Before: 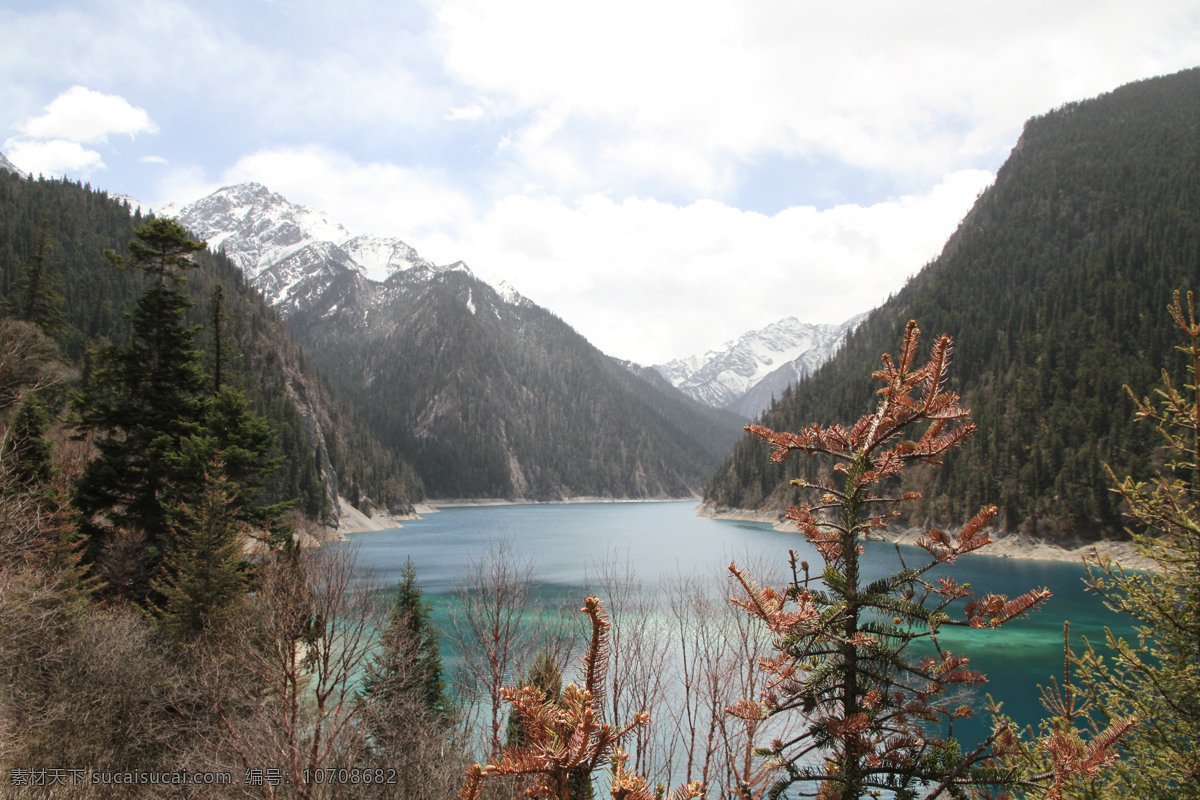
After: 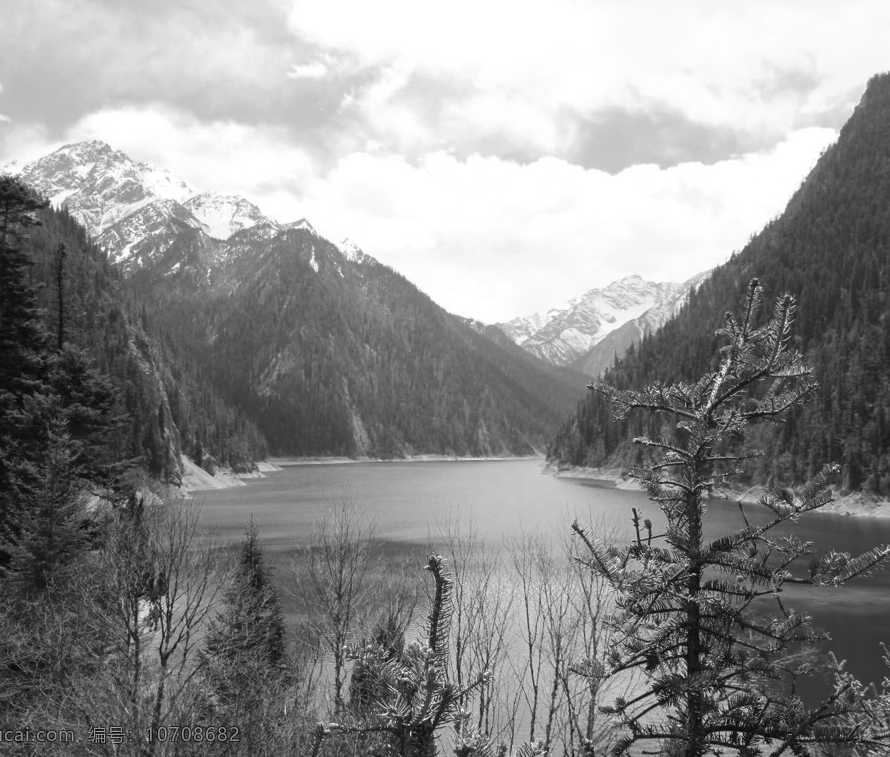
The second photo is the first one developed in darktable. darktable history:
white balance: red 1, blue 1
color balance: on, module defaults
color zones: curves: ch0 [(0.002, 0.593) (0.143, 0.417) (0.285, 0.541) (0.455, 0.289) (0.608, 0.327) (0.727, 0.283) (0.869, 0.571) (1, 0.603)]; ch1 [(0, 0) (0.143, 0) (0.286, 0) (0.429, 0) (0.571, 0) (0.714, 0) (0.857, 0)]
crop and rotate: left 13.15%, top 5.251%, right 12.609%
